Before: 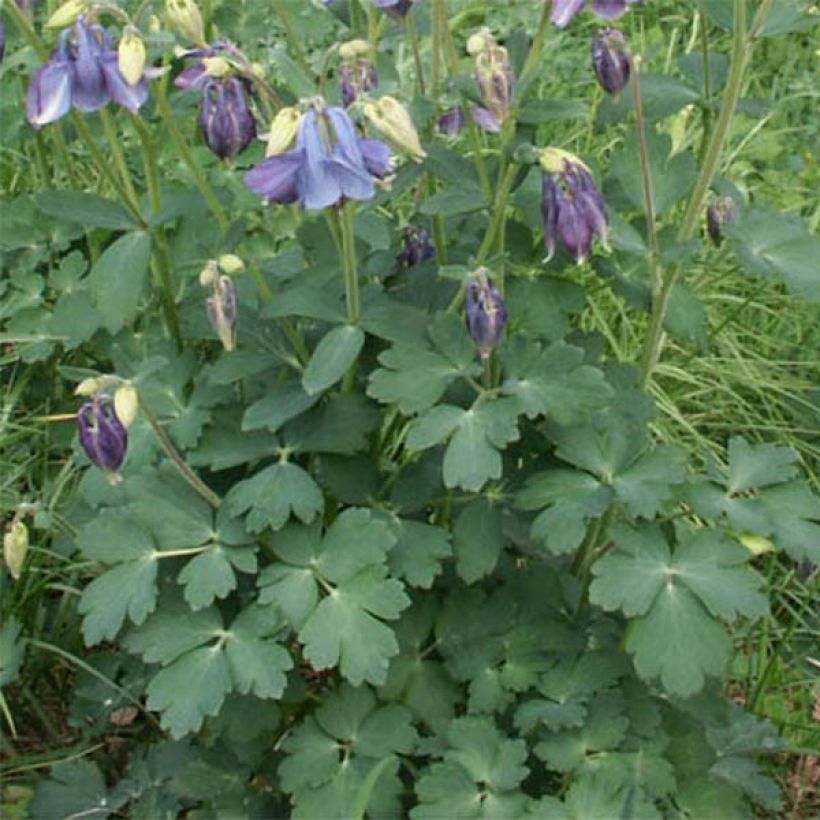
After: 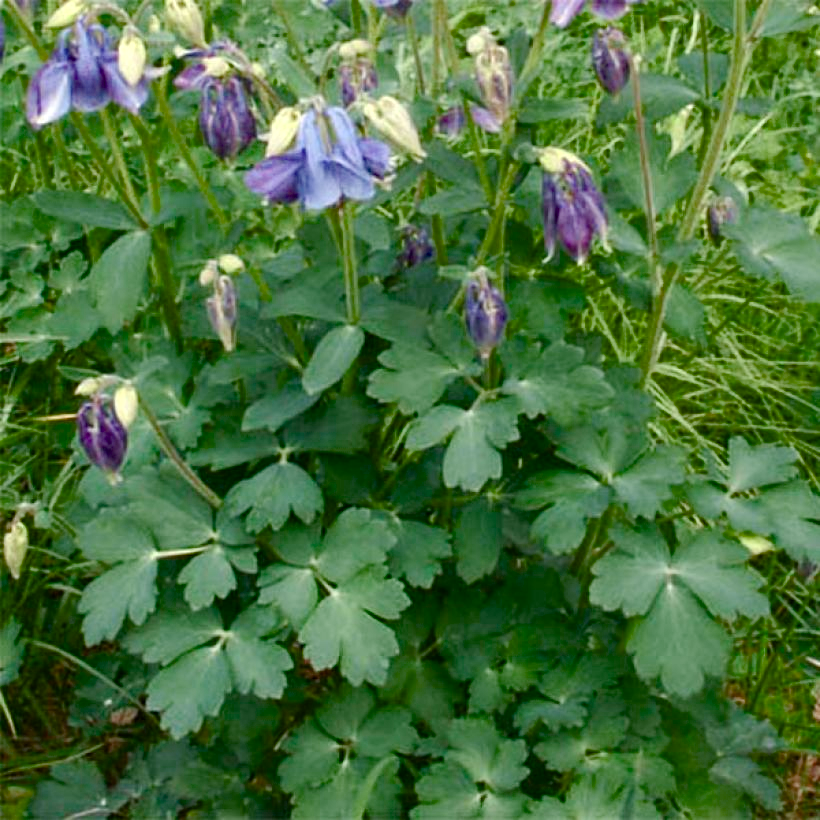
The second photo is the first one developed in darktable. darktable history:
color balance rgb: perceptual saturation grading › global saturation 0.727%, perceptual saturation grading › highlights -17.513%, perceptual saturation grading › mid-tones 33.476%, perceptual saturation grading › shadows 50.336%, global vibrance 15.976%, saturation formula JzAzBz (2021)
exposure: exposure 0.17 EV, compensate highlight preservation false
